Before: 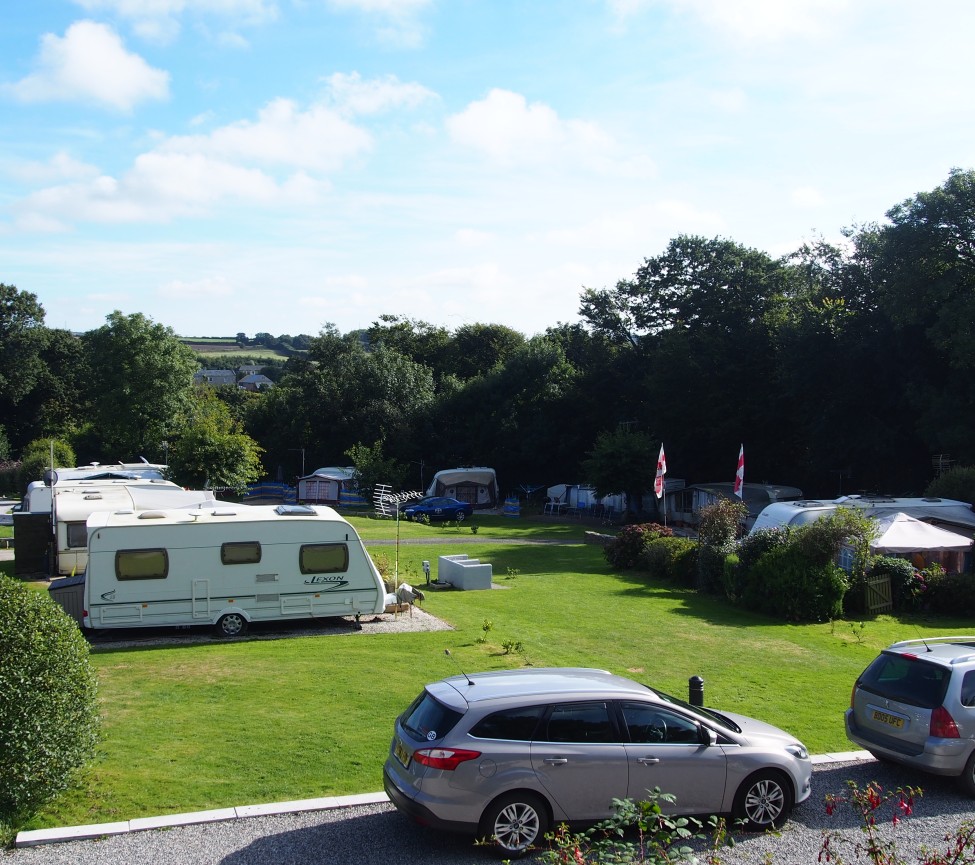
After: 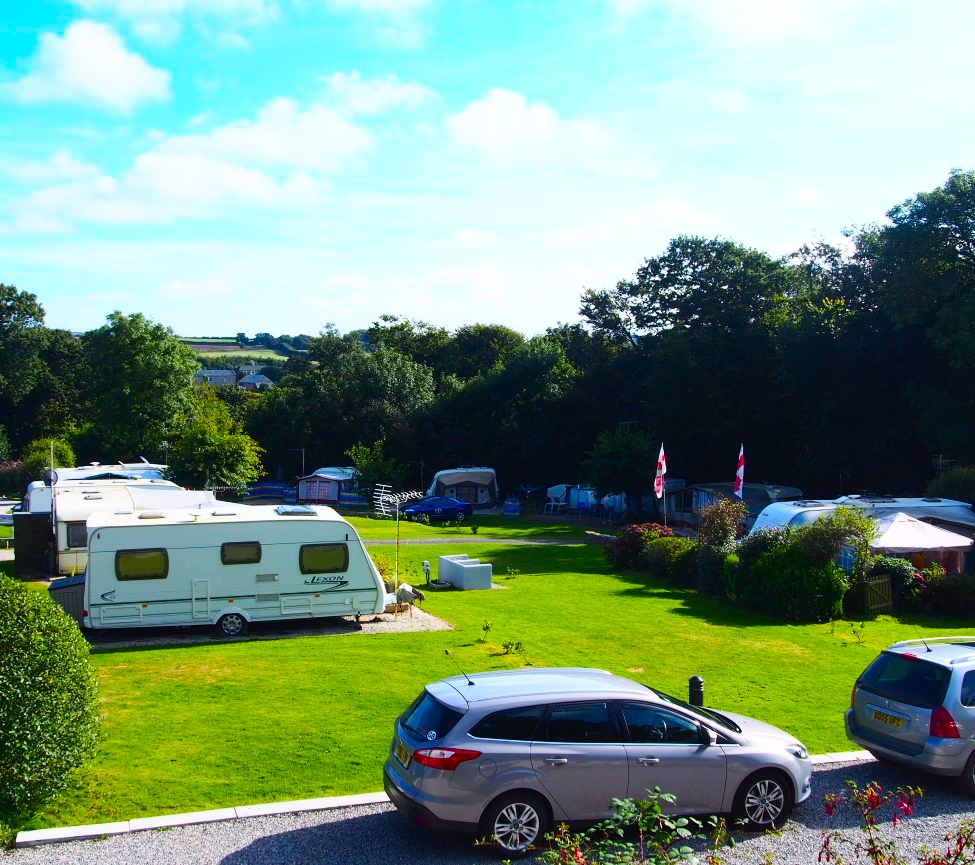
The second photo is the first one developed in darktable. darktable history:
contrast brightness saturation: contrast 0.23, brightness 0.1, saturation 0.29
color balance rgb: linear chroma grading › global chroma 15%, perceptual saturation grading › global saturation 30%
